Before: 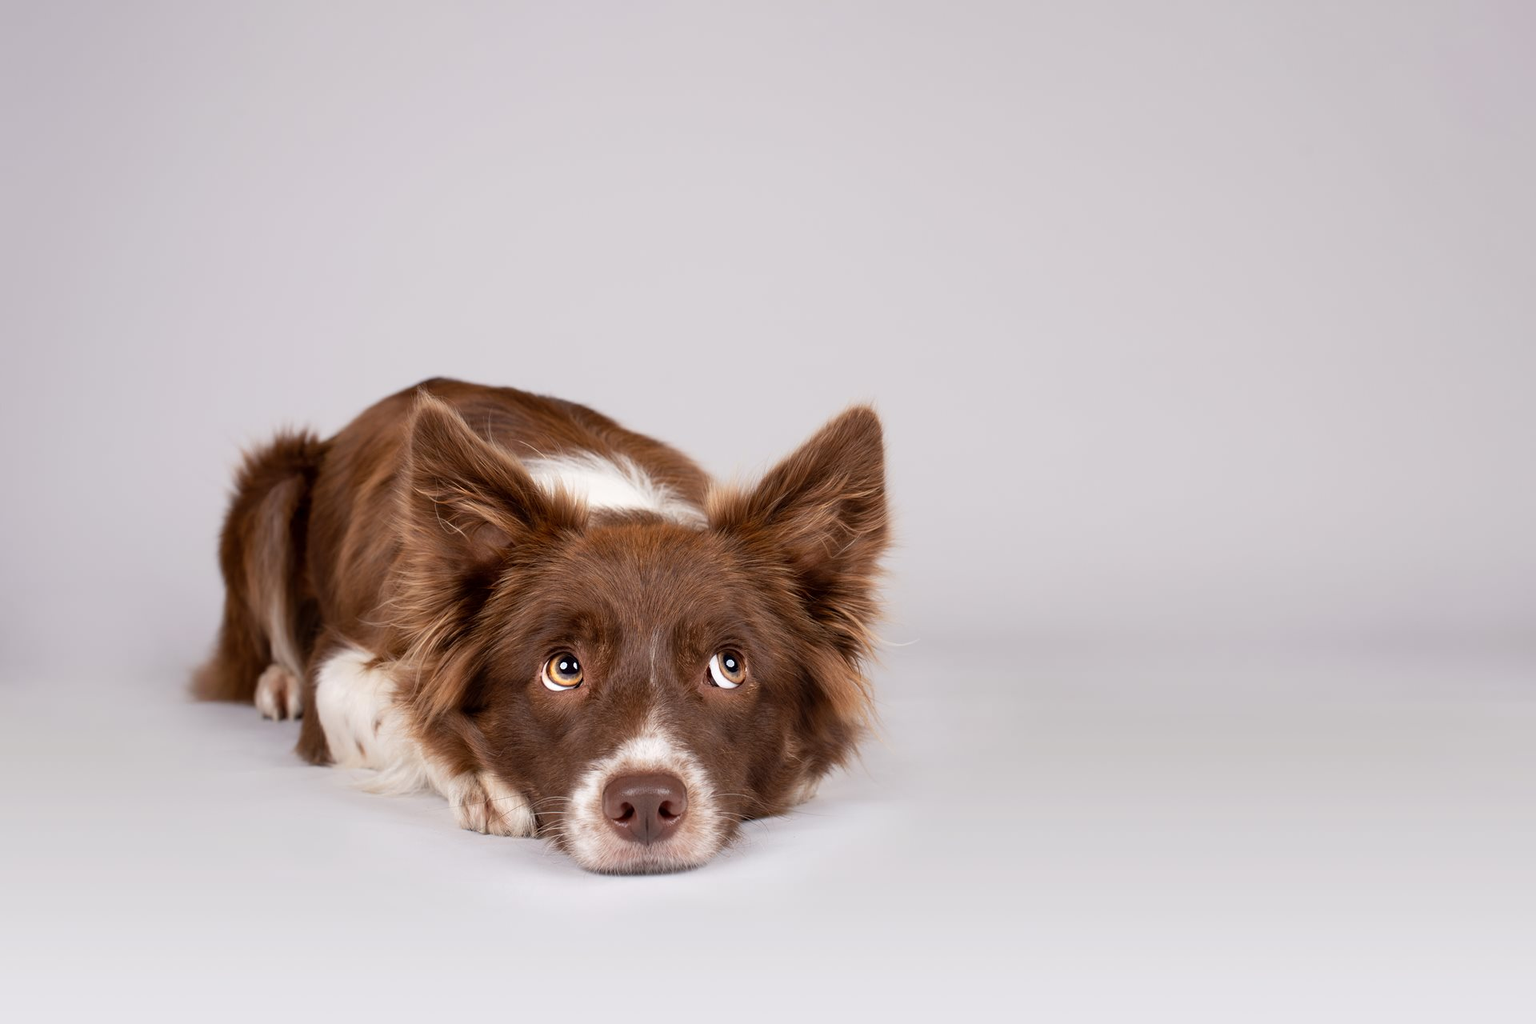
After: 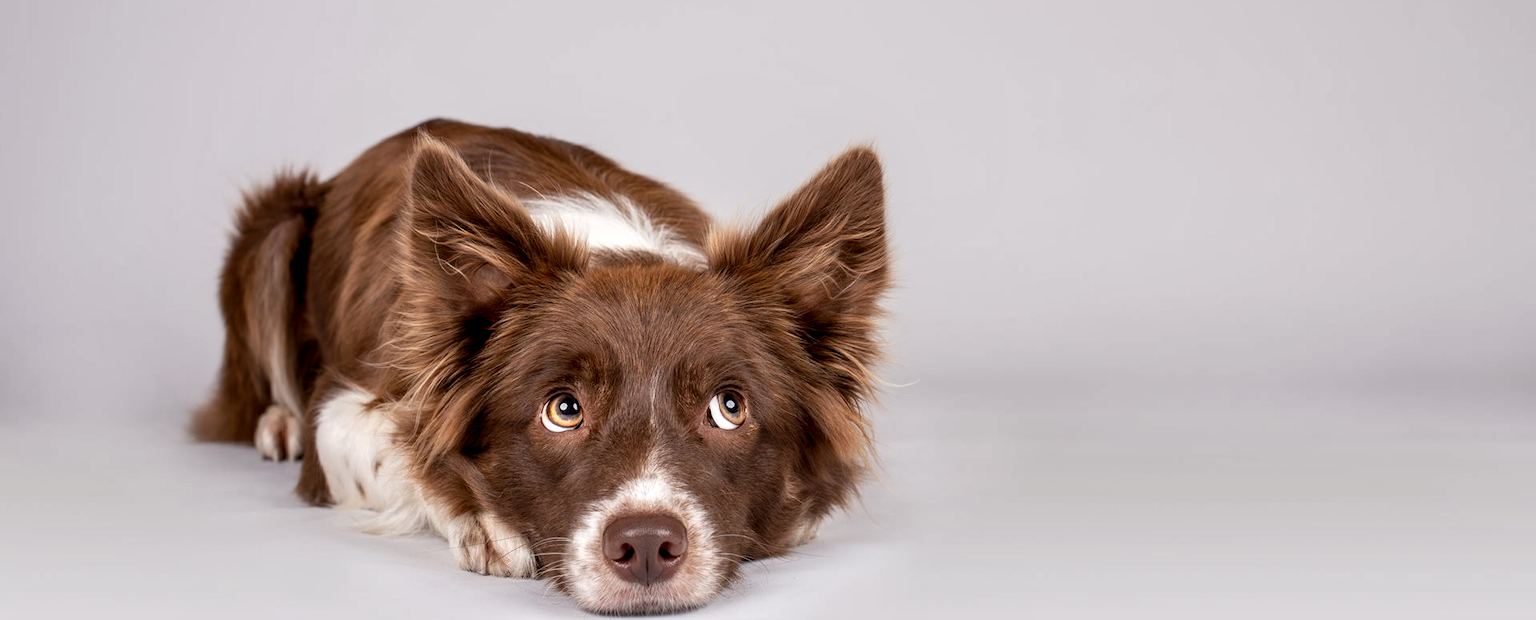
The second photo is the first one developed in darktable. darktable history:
crop and rotate: top 25.357%, bottom 13.942%
local contrast: highlights 61%, detail 143%, midtone range 0.428
